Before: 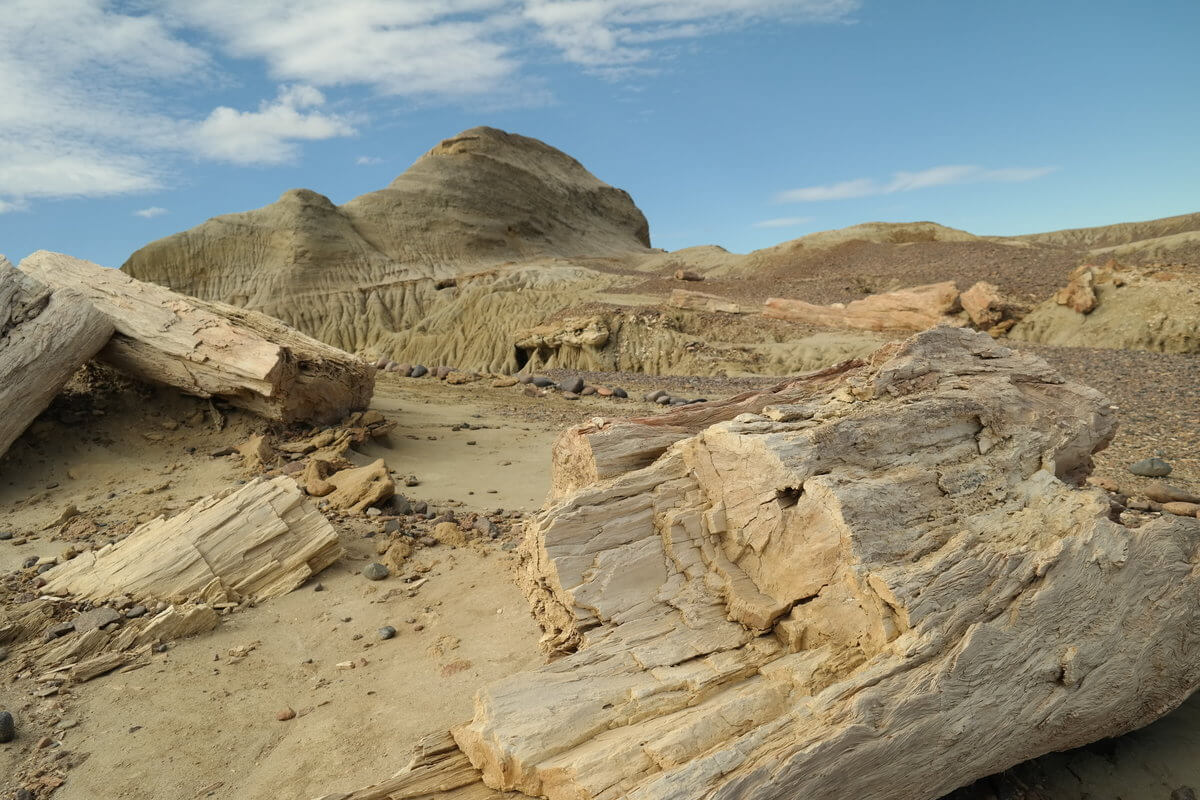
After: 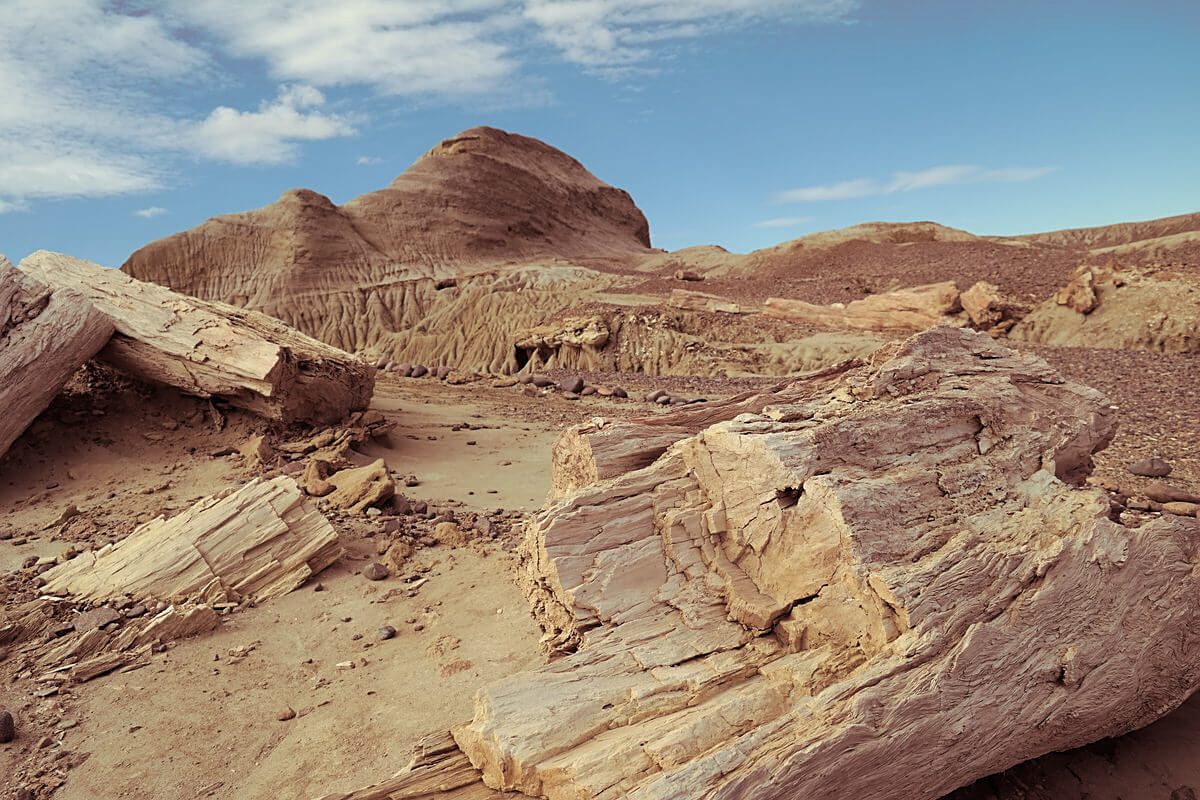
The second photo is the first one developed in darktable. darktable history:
sharpen: on, module defaults
split-toning: on, module defaults
